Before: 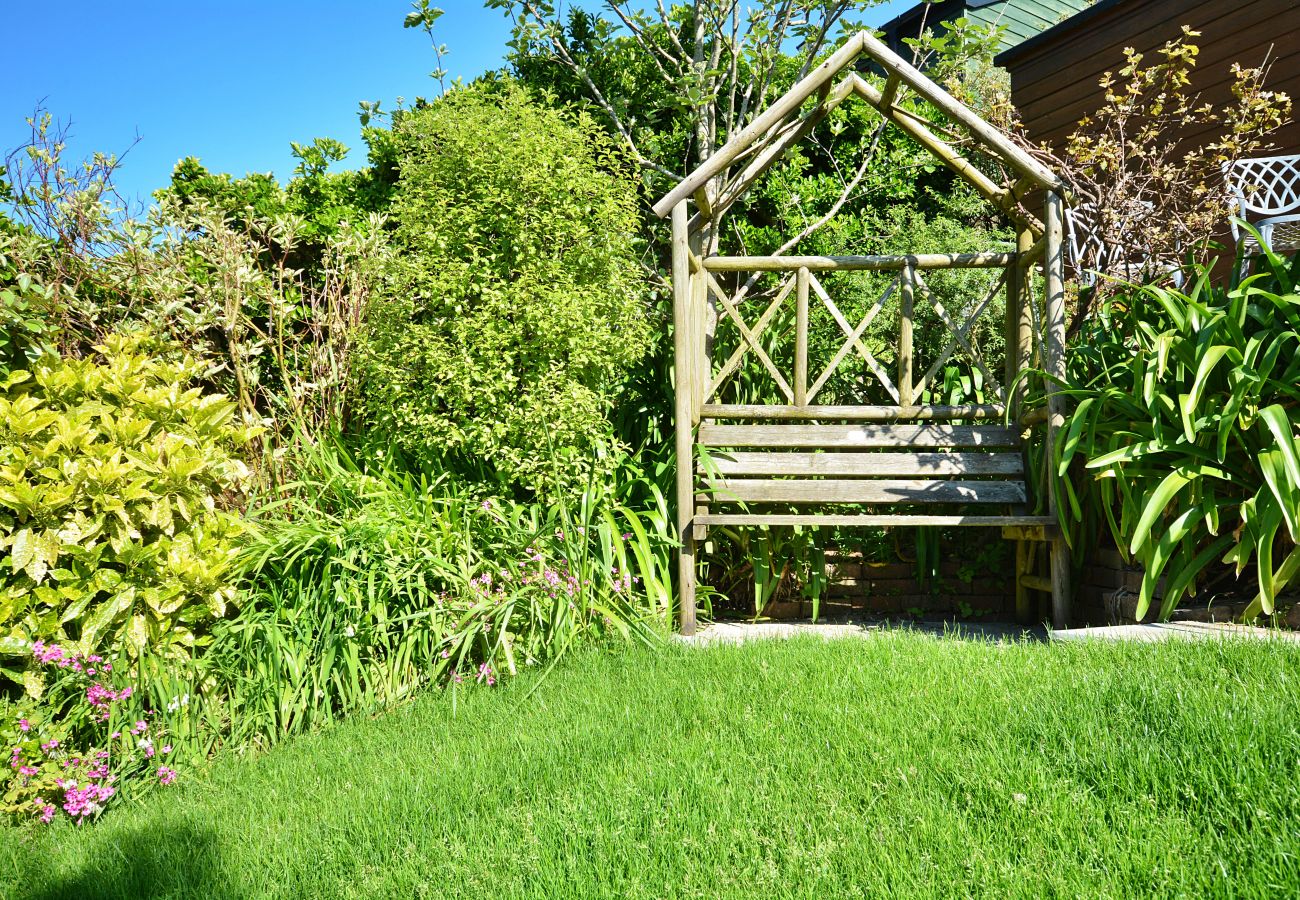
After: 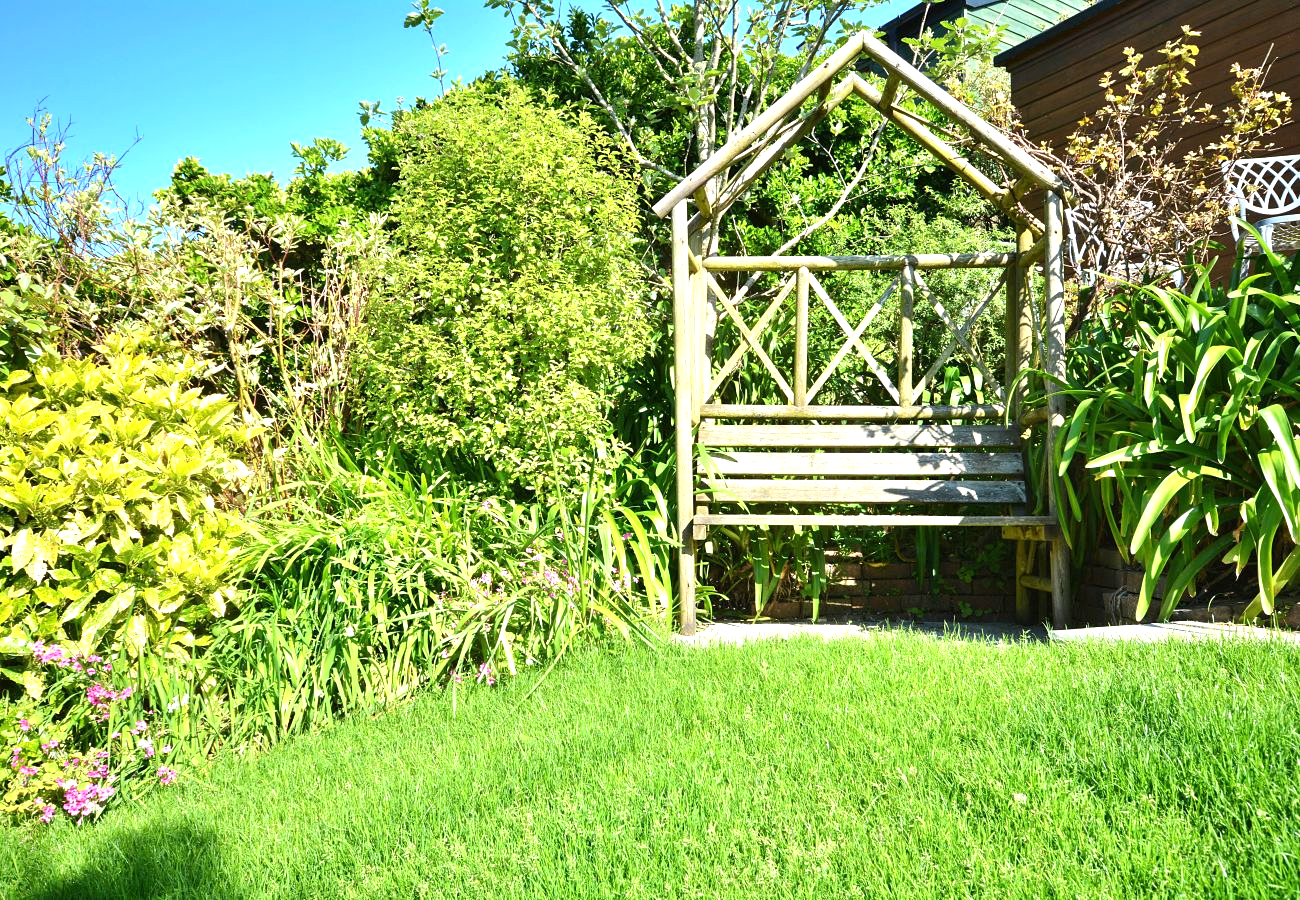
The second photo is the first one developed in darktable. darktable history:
exposure: exposure 0.701 EV, compensate highlight preservation false
